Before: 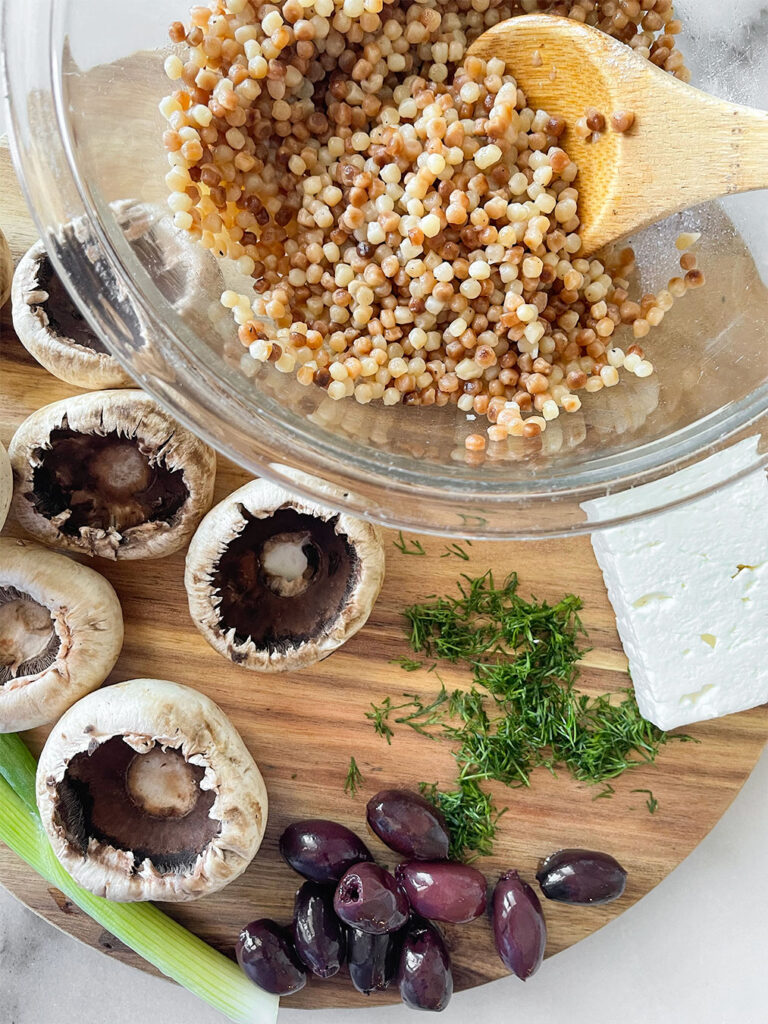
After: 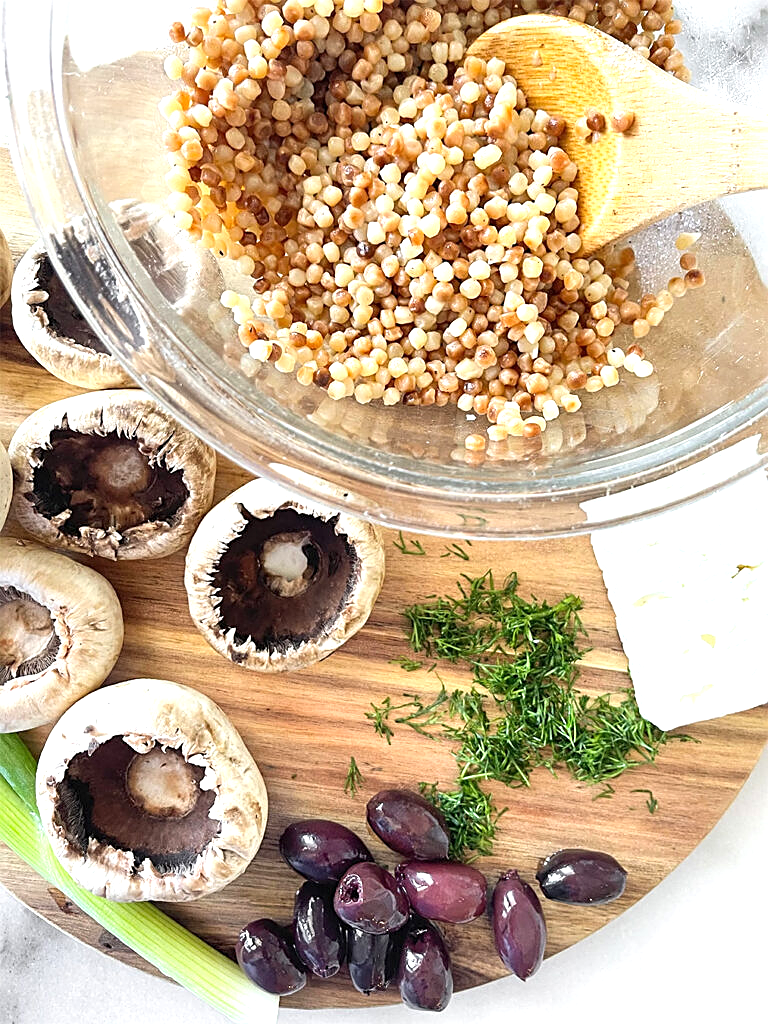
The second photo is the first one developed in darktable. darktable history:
exposure: black level correction 0, exposure 0.695 EV, compensate highlight preservation false
sharpen: on, module defaults
